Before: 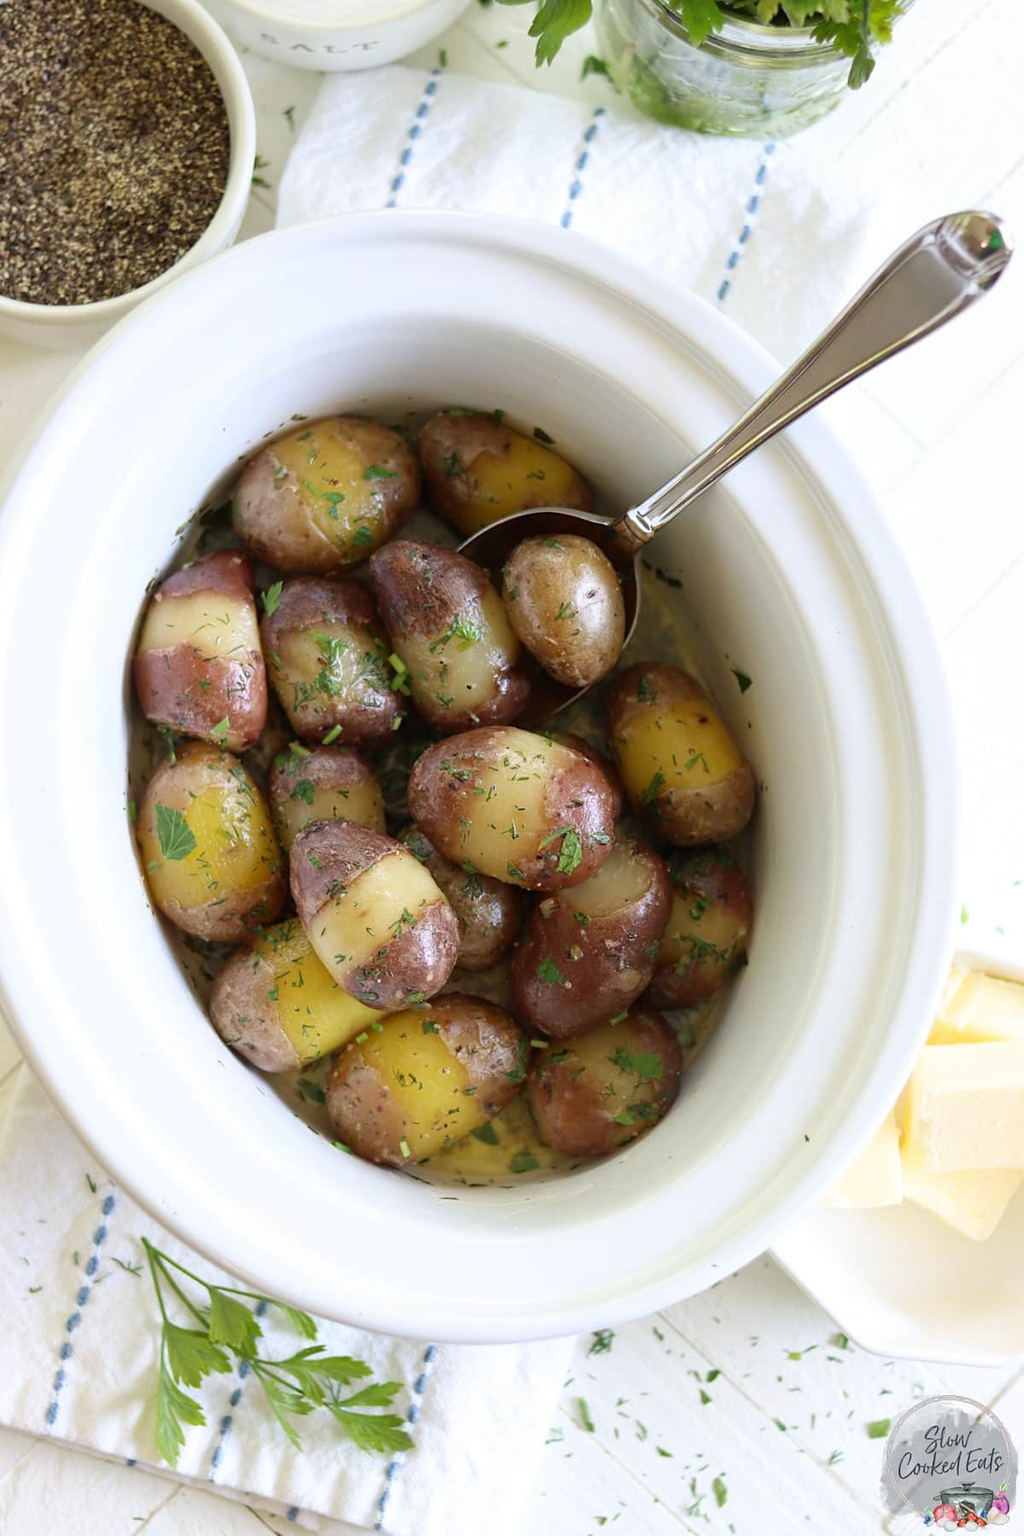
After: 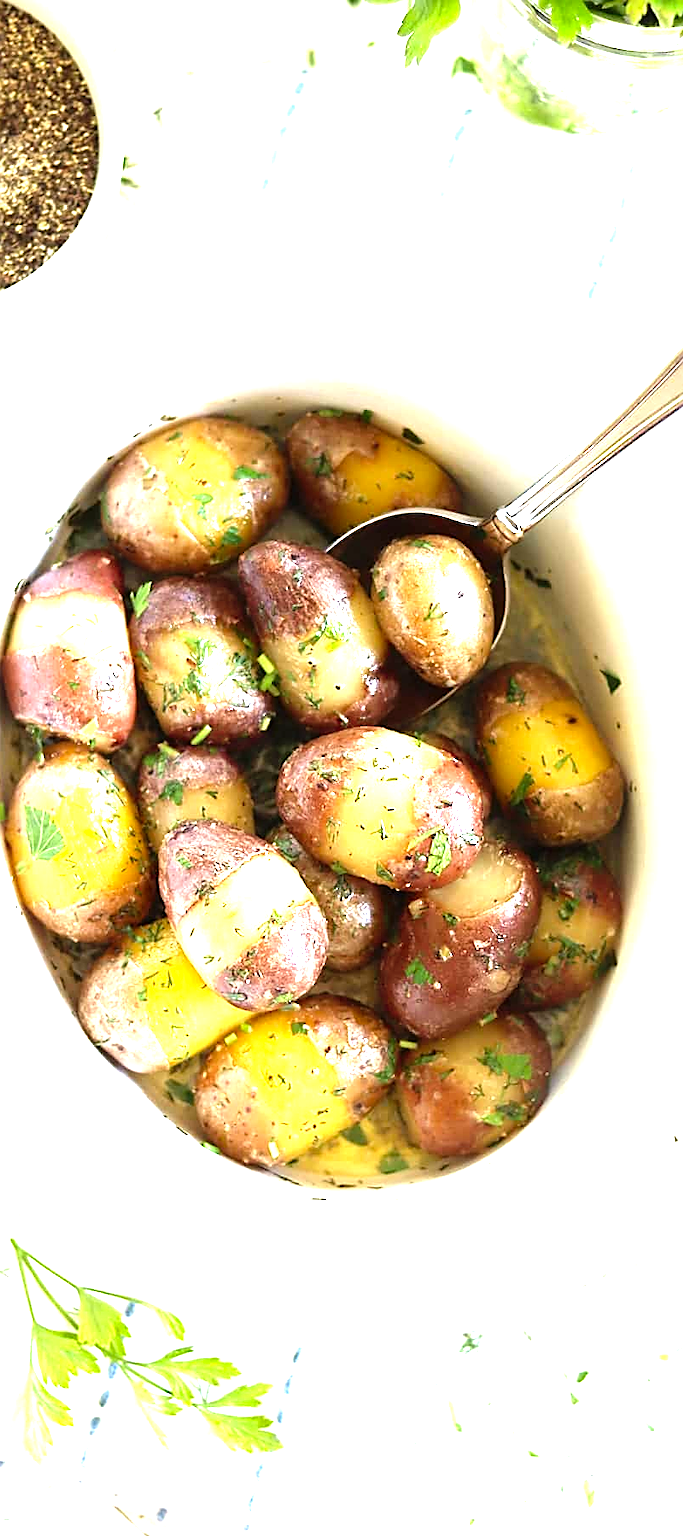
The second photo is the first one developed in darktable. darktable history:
levels: levels [0, 0.281, 0.562]
exposure: compensate highlight preservation false
crop and rotate: left 12.846%, right 20.44%
sharpen: on, module defaults
